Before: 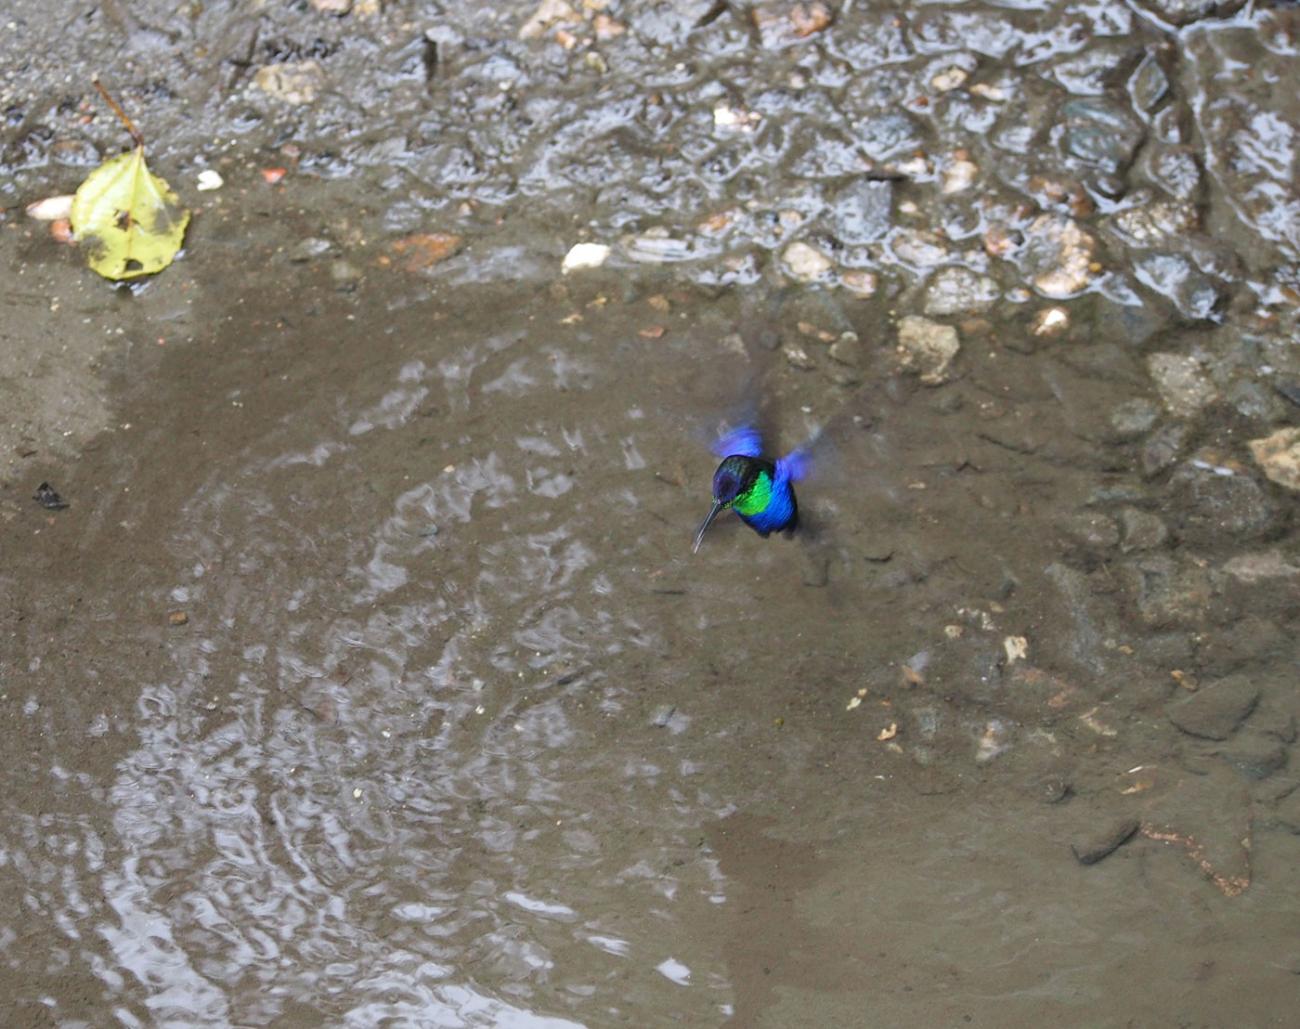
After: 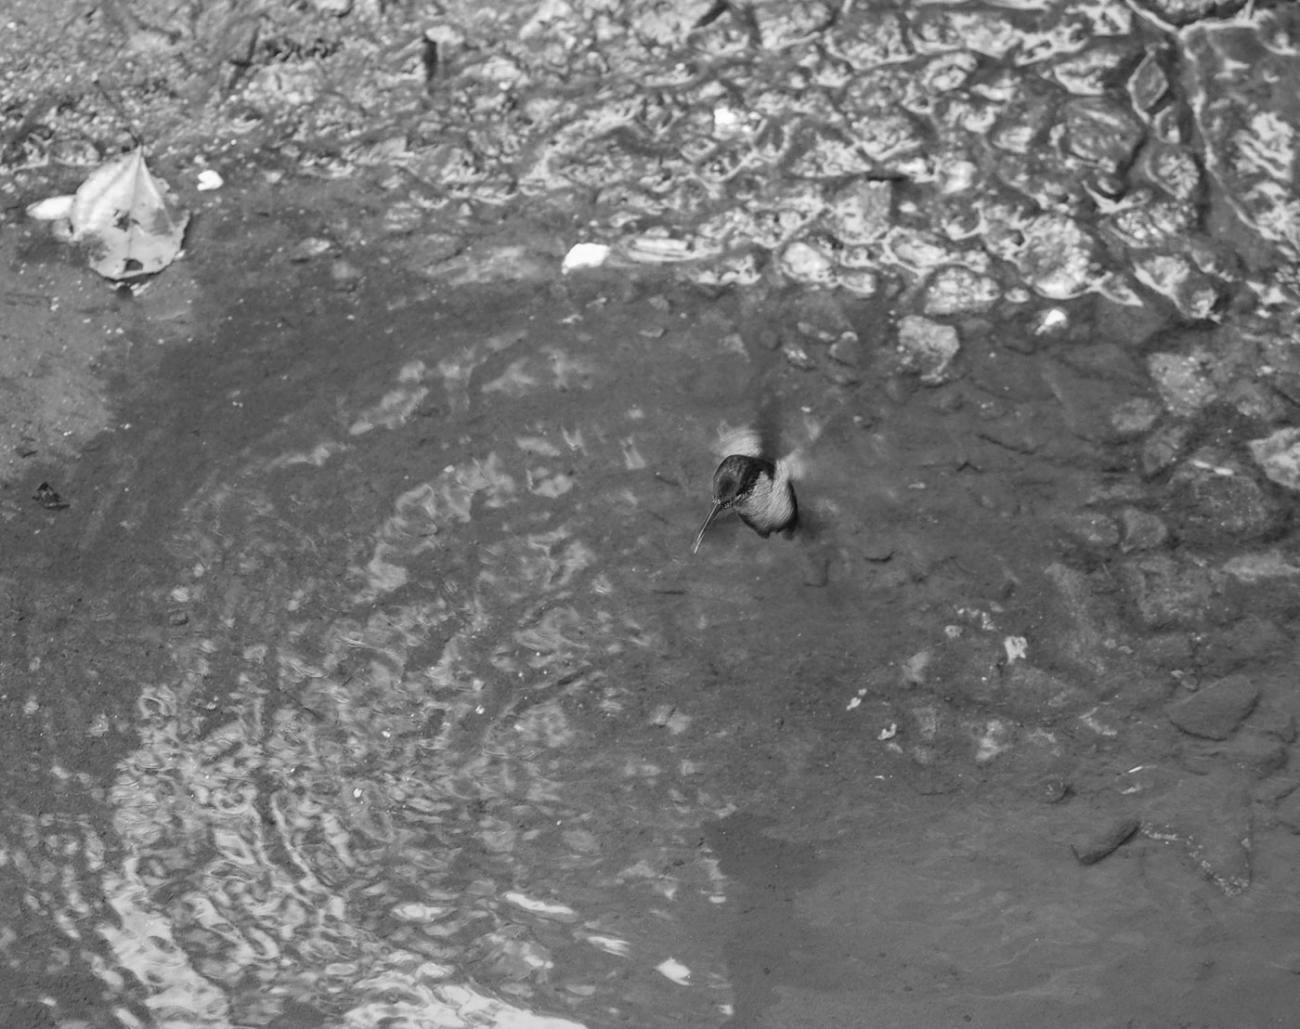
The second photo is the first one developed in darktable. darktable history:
color calibration: output gray [0.246, 0.254, 0.501, 0], illuminant as shot in camera, x 0.358, y 0.373, temperature 4628.91 K
local contrast: detail 109%
tone equalizer: on, module defaults
